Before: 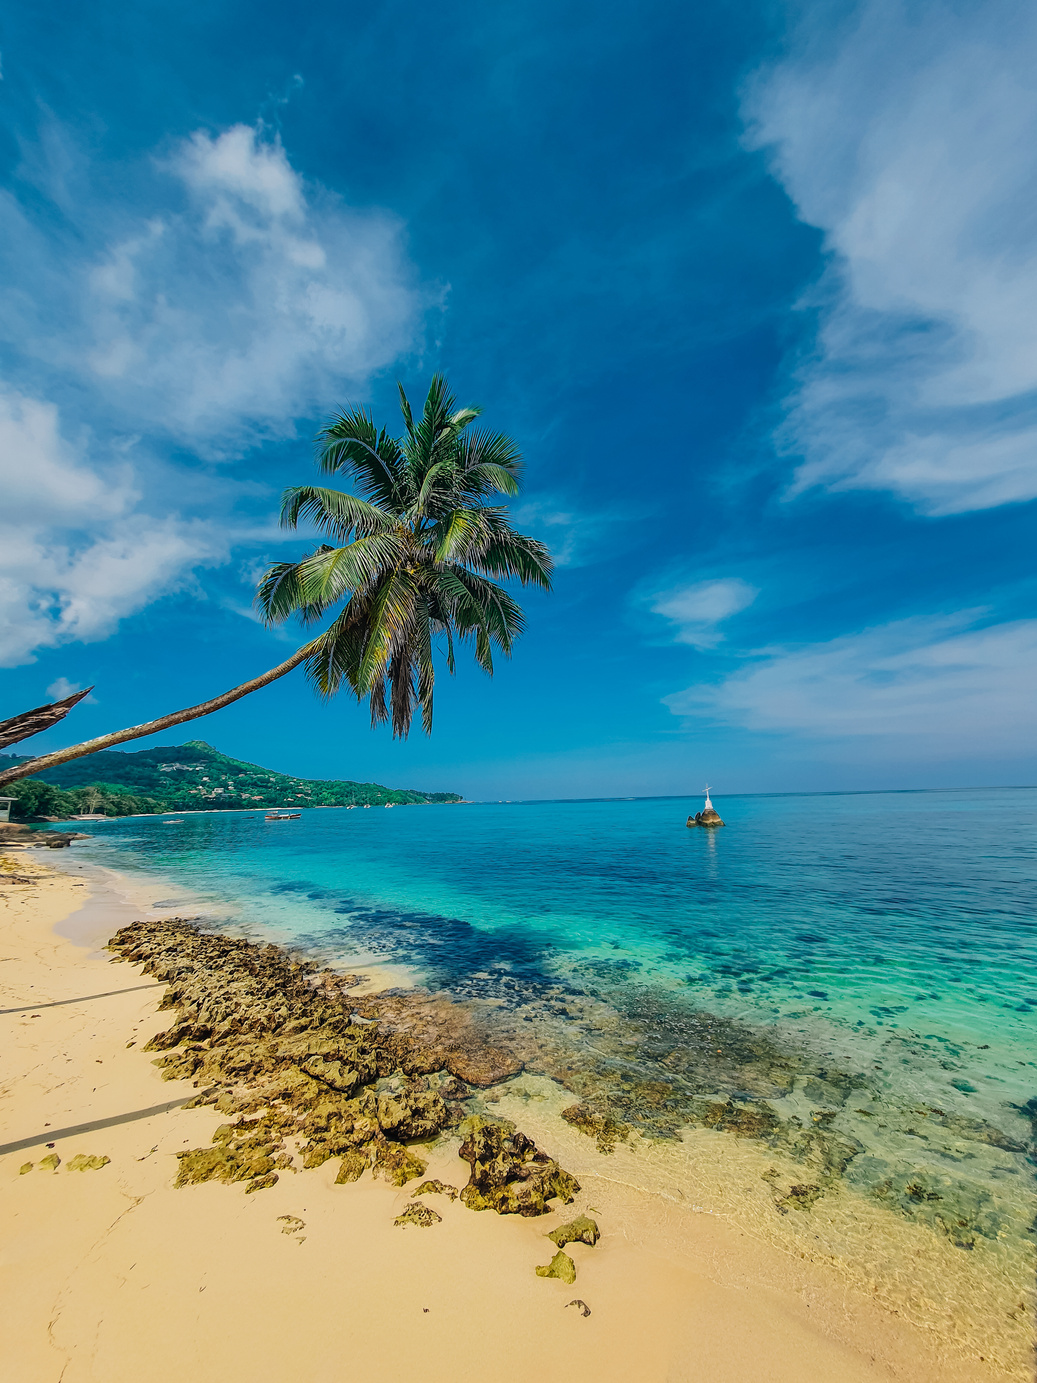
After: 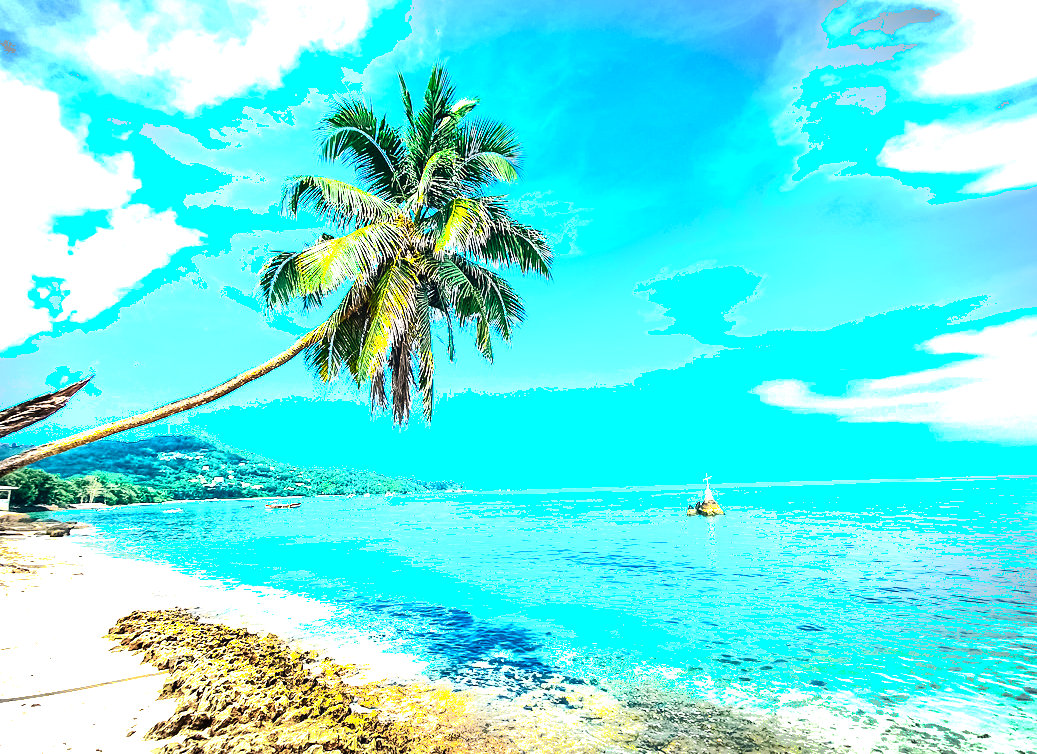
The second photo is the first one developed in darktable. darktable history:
color balance rgb: shadows lift › luminance -19.94%, perceptual saturation grading › global saturation 25.866%, perceptual brilliance grading › global brilliance 30.331%, global vibrance 20%
shadows and highlights: shadows -62.73, white point adjustment -5.19, highlights 61.22
vignetting: brightness -0.708, saturation -0.481, automatic ratio true
exposure: black level correction 0, exposure 1.48 EV, compensate exposure bias true, compensate highlight preservation false
crop and rotate: top 22.555%, bottom 22.865%
